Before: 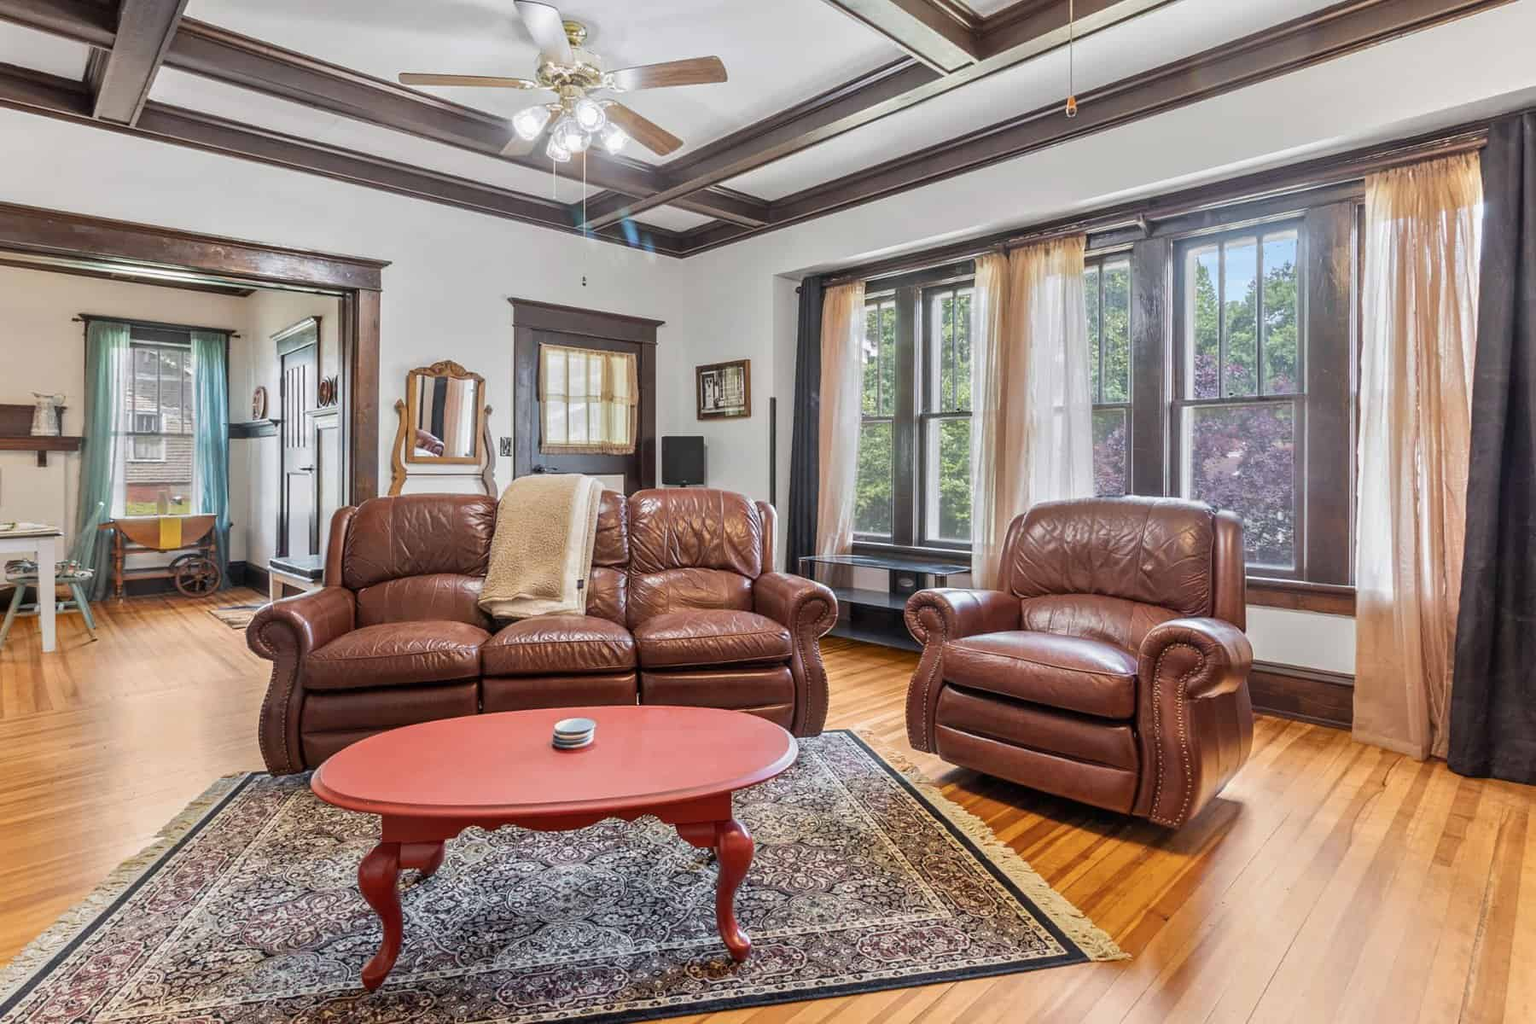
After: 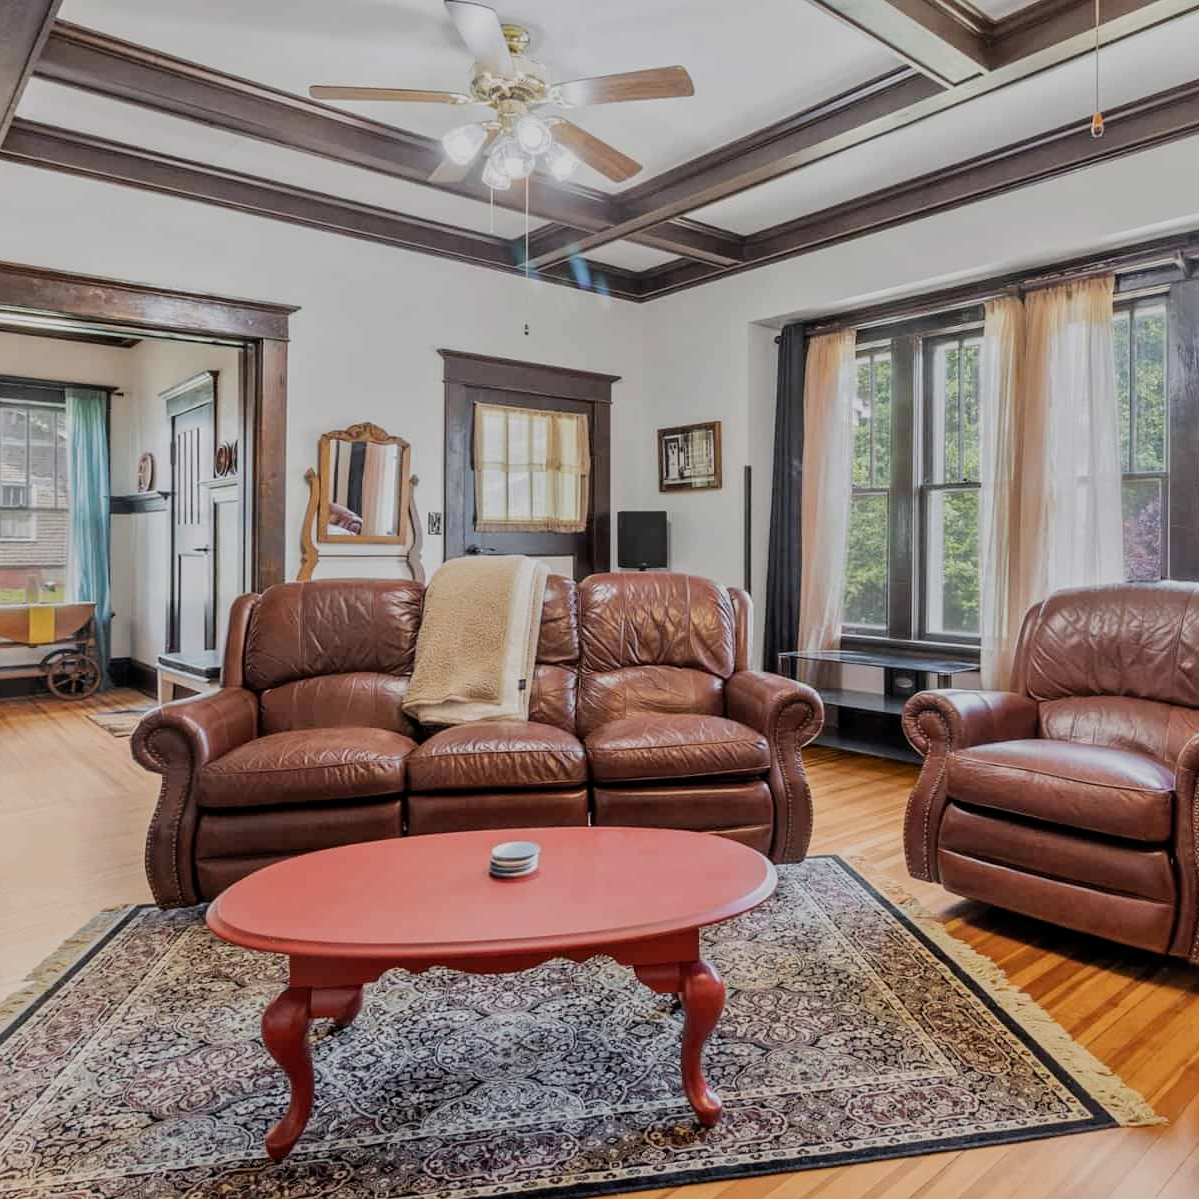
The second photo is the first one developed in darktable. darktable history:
filmic rgb: black relative exposure -7.65 EV, white relative exposure 4.56 EV, hardness 3.61
crop and rotate: left 8.786%, right 24.548%
